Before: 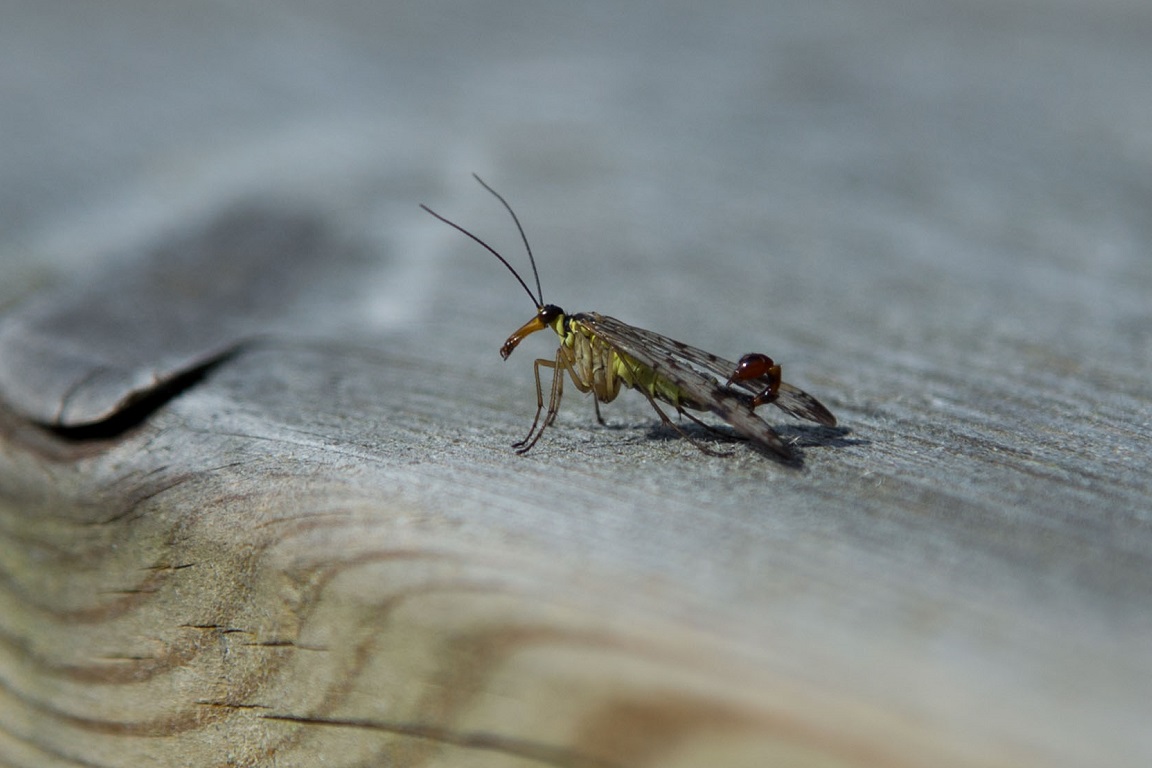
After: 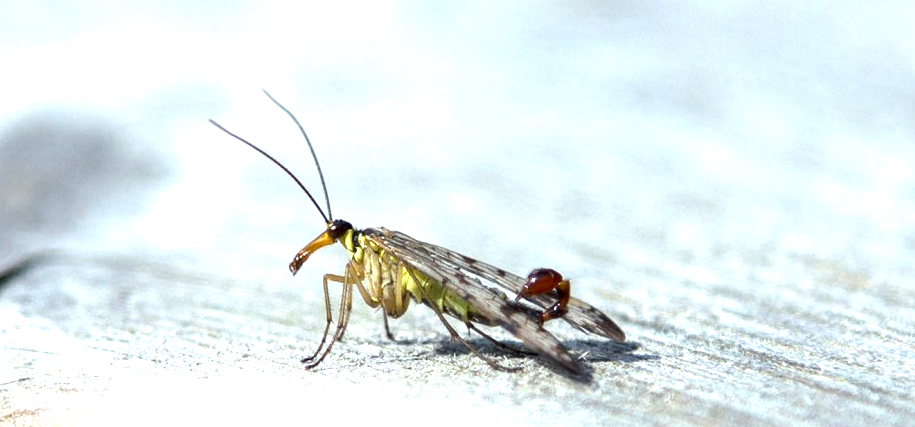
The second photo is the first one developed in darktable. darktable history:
crop: left 18.38%, top 11.092%, right 2.134%, bottom 33.217%
exposure: black level correction 0.001, exposure 2 EV, compensate highlight preservation false
